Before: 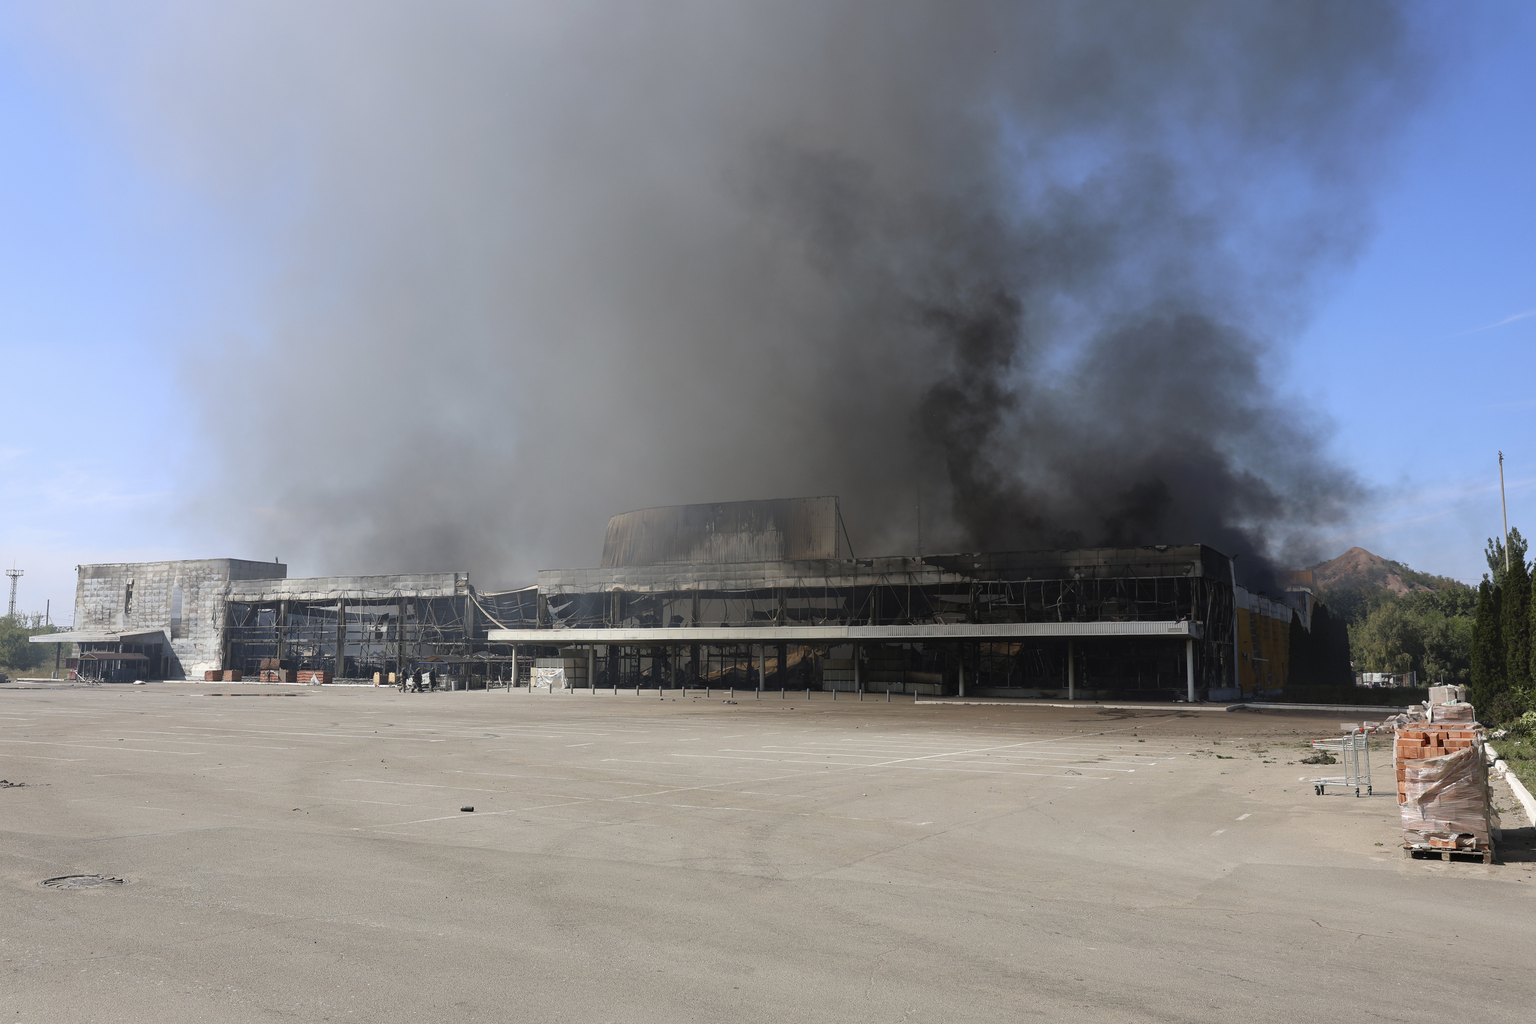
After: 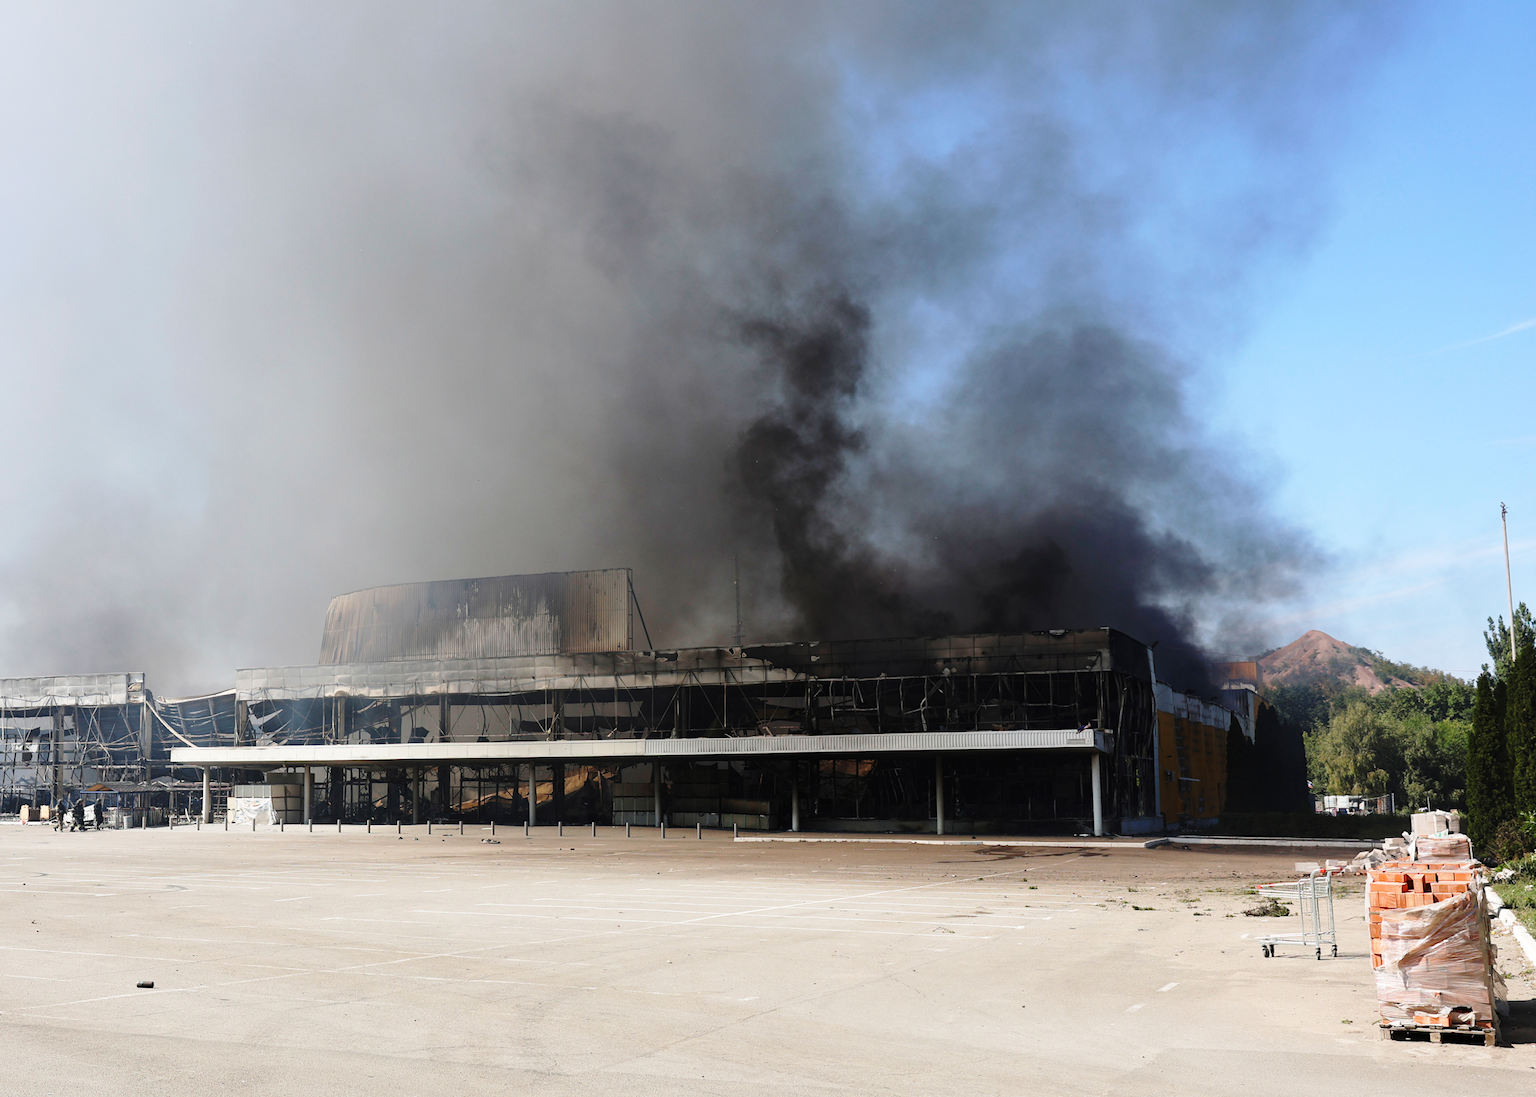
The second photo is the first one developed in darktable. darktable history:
base curve: curves: ch0 [(0, 0) (0.028, 0.03) (0.121, 0.232) (0.46, 0.748) (0.859, 0.968) (1, 1)], preserve colors none
crop: left 23.095%, top 5.827%, bottom 11.854%
rotate and perspective: rotation -0.45°, automatic cropping original format, crop left 0.008, crop right 0.992, crop top 0.012, crop bottom 0.988
